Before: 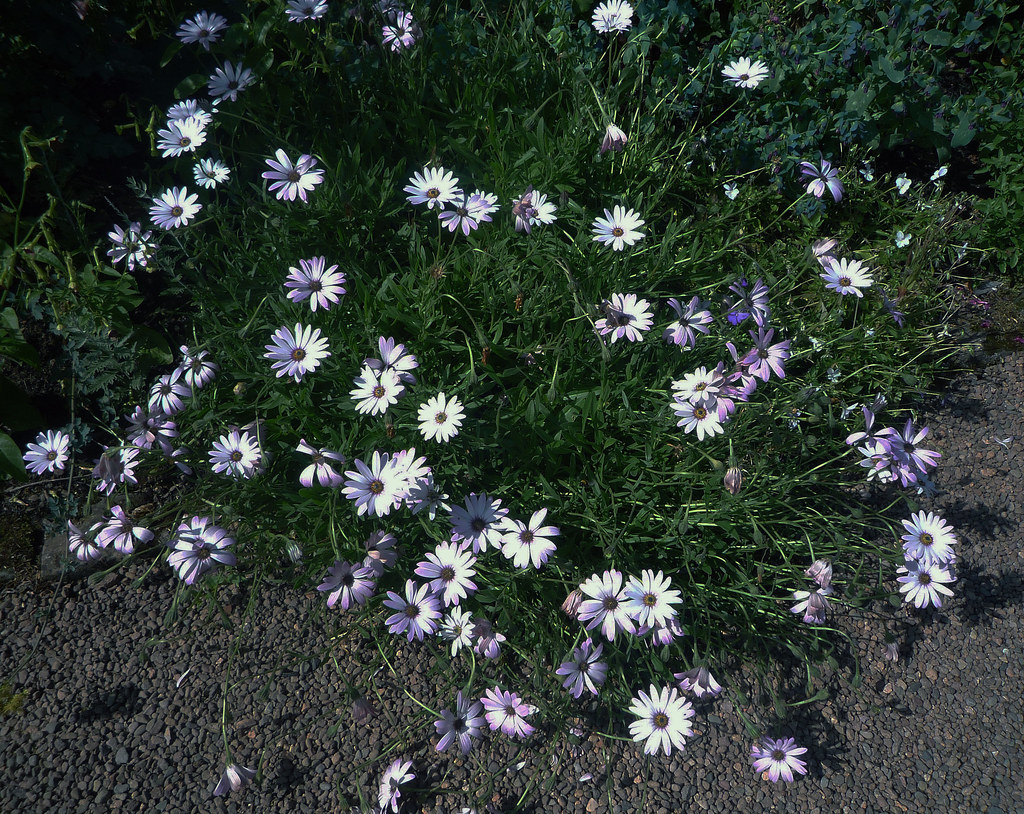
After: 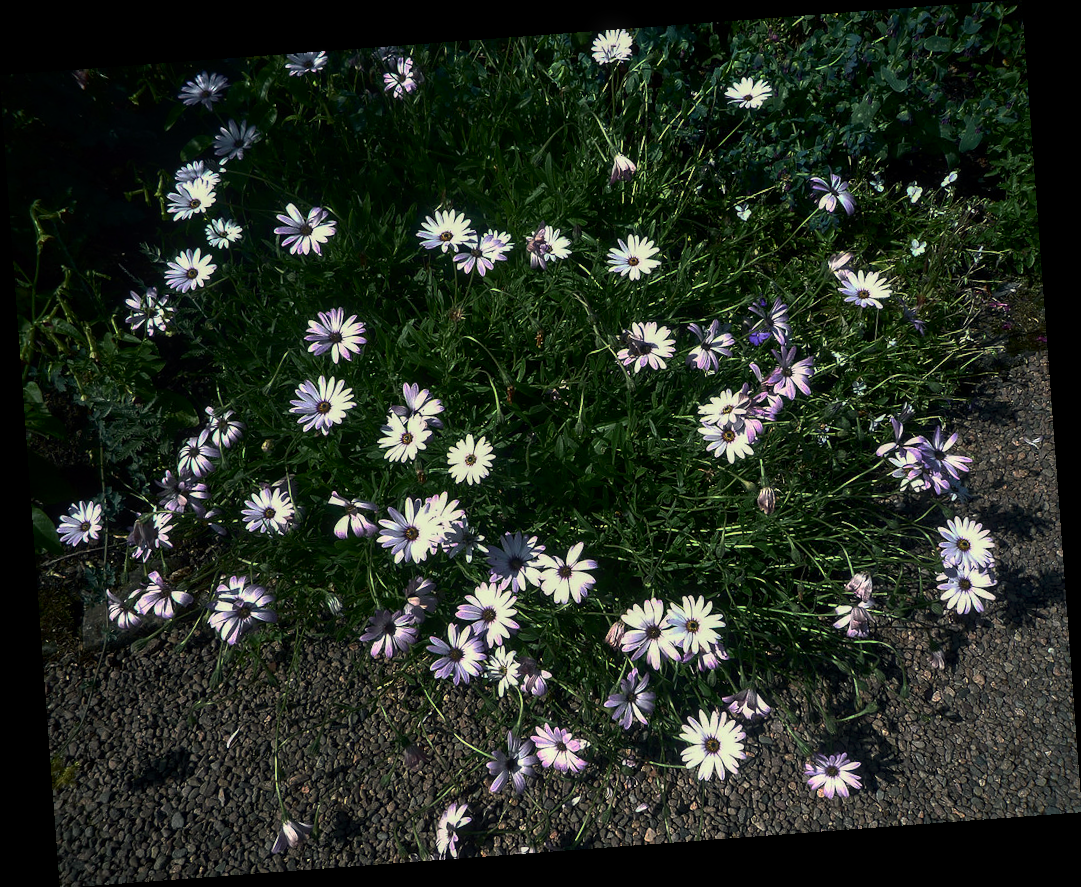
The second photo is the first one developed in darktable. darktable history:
rotate and perspective: rotation -4.25°, automatic cropping off
local contrast: on, module defaults
white balance: red 1.029, blue 0.92
contrast brightness saturation: contrast 0.28
